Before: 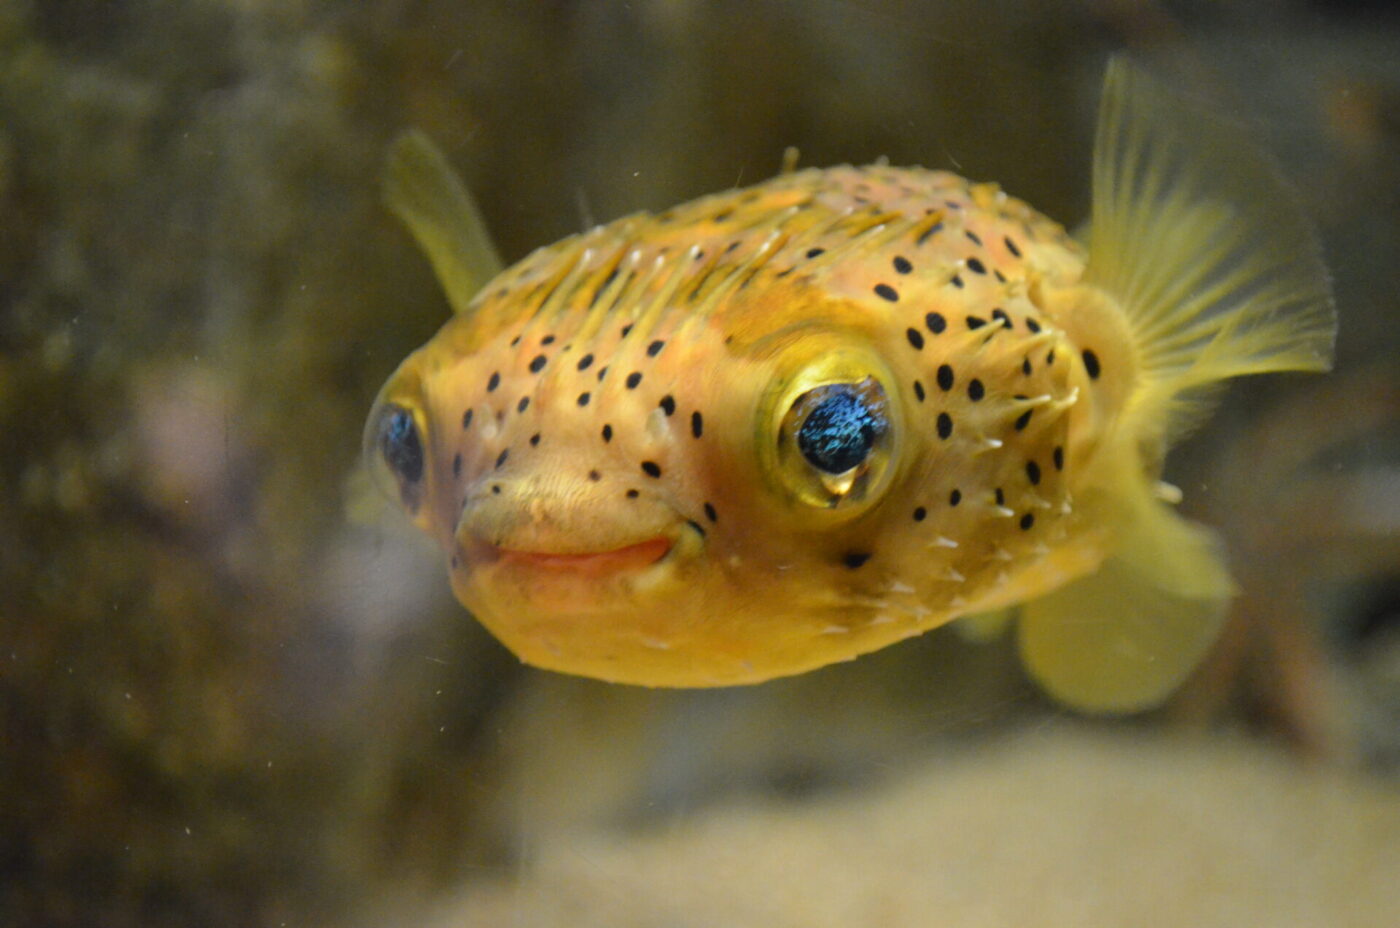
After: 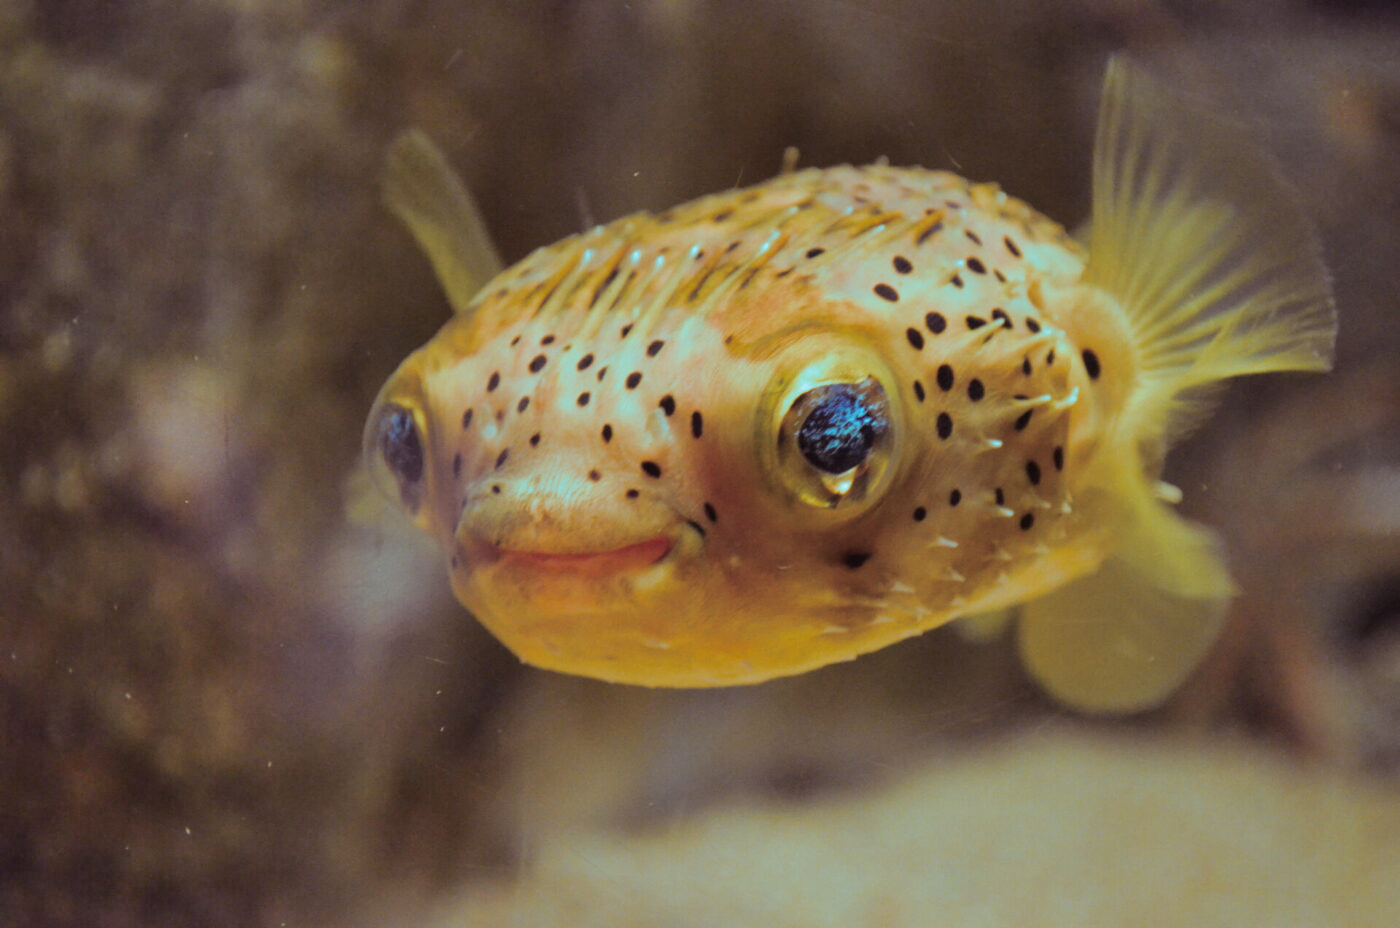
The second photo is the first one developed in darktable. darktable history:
shadows and highlights: soften with gaussian
split-toning: shadows › hue 327.6°, highlights › hue 198°, highlights › saturation 0.55, balance -21.25, compress 0%
